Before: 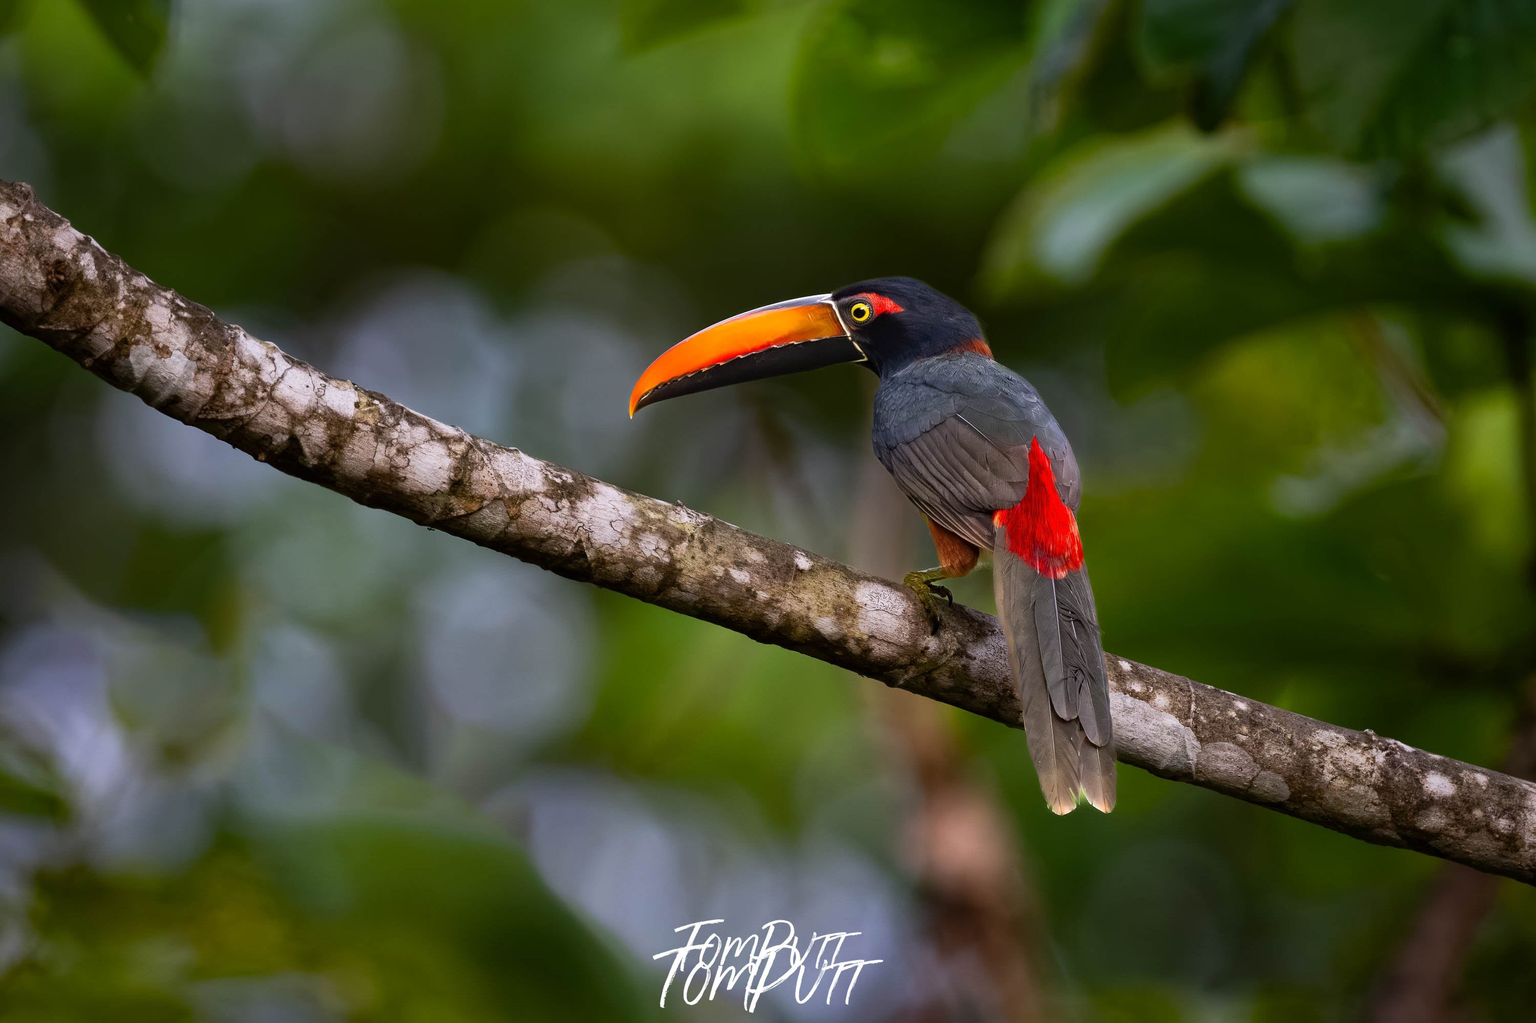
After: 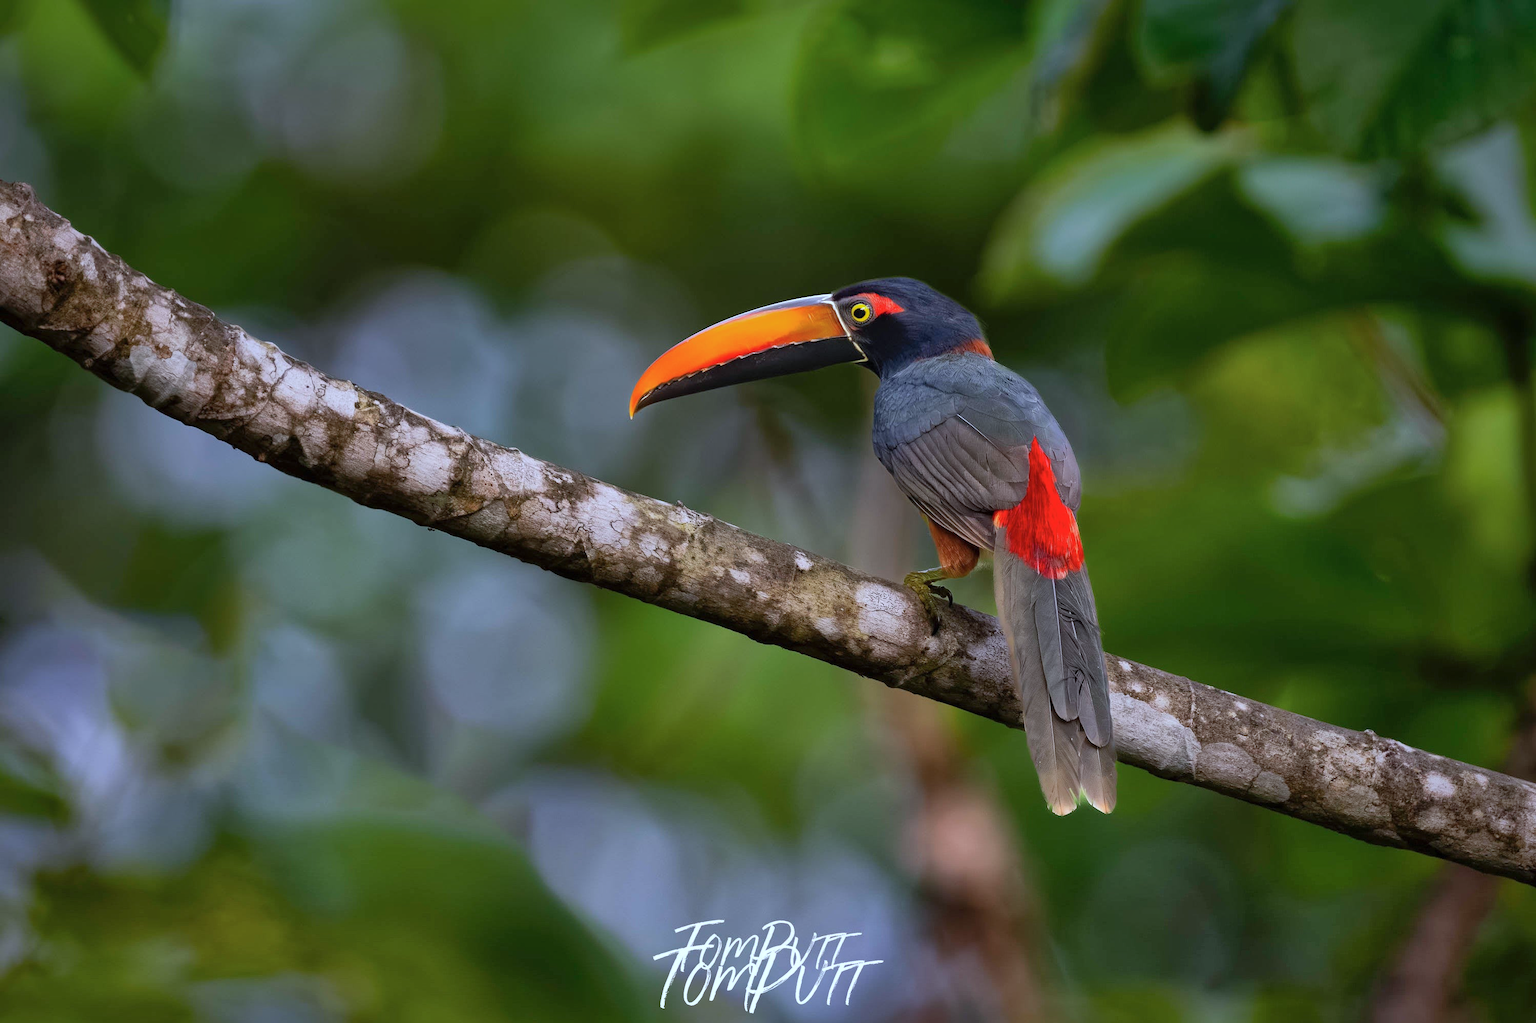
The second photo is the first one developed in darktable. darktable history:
rotate and perspective: automatic cropping off
shadows and highlights: on, module defaults
color calibration: illuminant custom, x 0.368, y 0.373, temperature 4330.32 K
